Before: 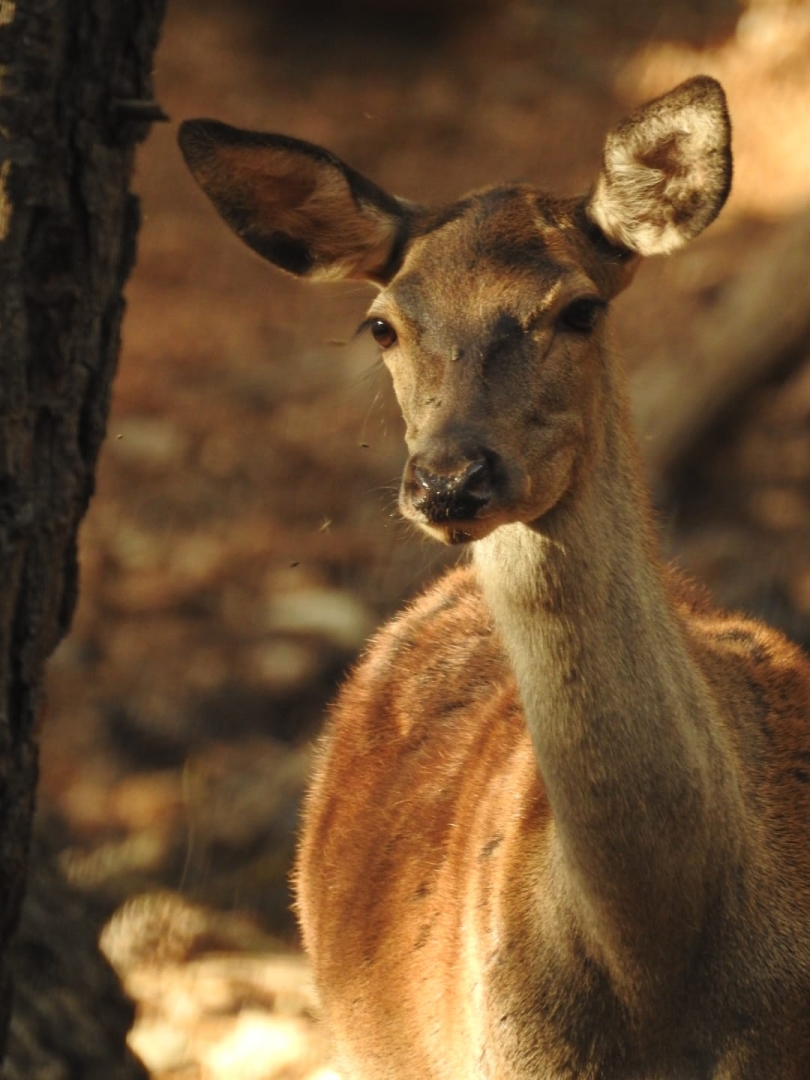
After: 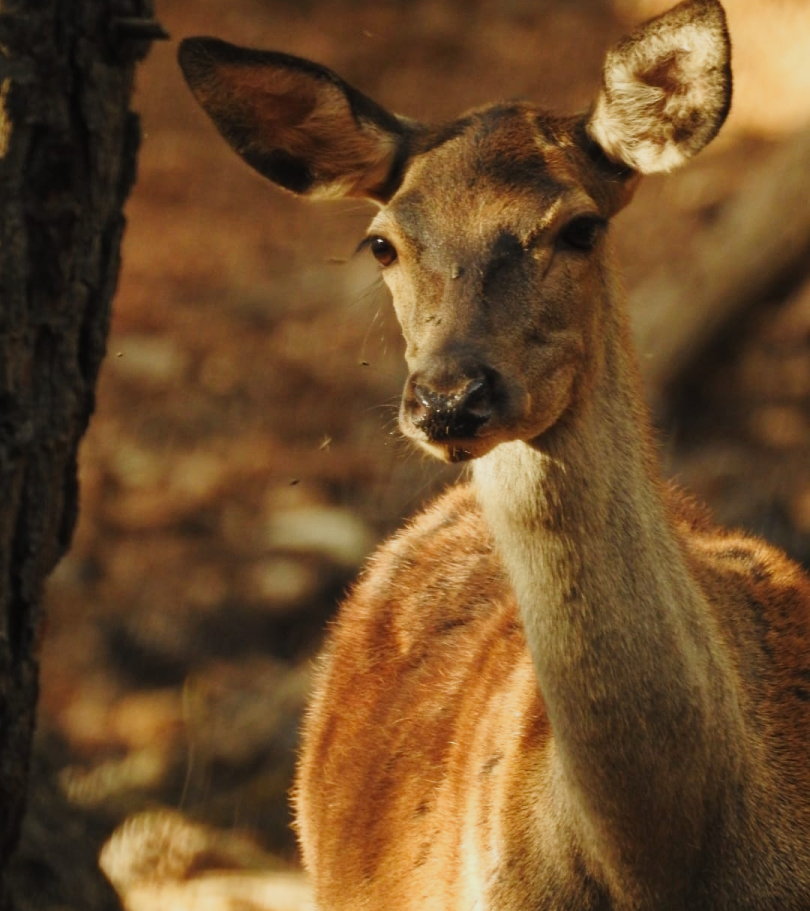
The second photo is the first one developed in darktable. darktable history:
tone curve: curves: ch0 [(0, 0) (0.091, 0.066) (0.184, 0.16) (0.491, 0.519) (0.748, 0.765) (1, 0.919)]; ch1 [(0, 0) (0.179, 0.173) (0.322, 0.32) (0.424, 0.424) (0.502, 0.504) (0.56, 0.575) (0.631, 0.675) (0.777, 0.806) (1, 1)]; ch2 [(0, 0) (0.434, 0.447) (0.485, 0.495) (0.524, 0.563) (0.676, 0.691) (1, 1)], preserve colors none
crop: top 7.598%, bottom 8.05%
